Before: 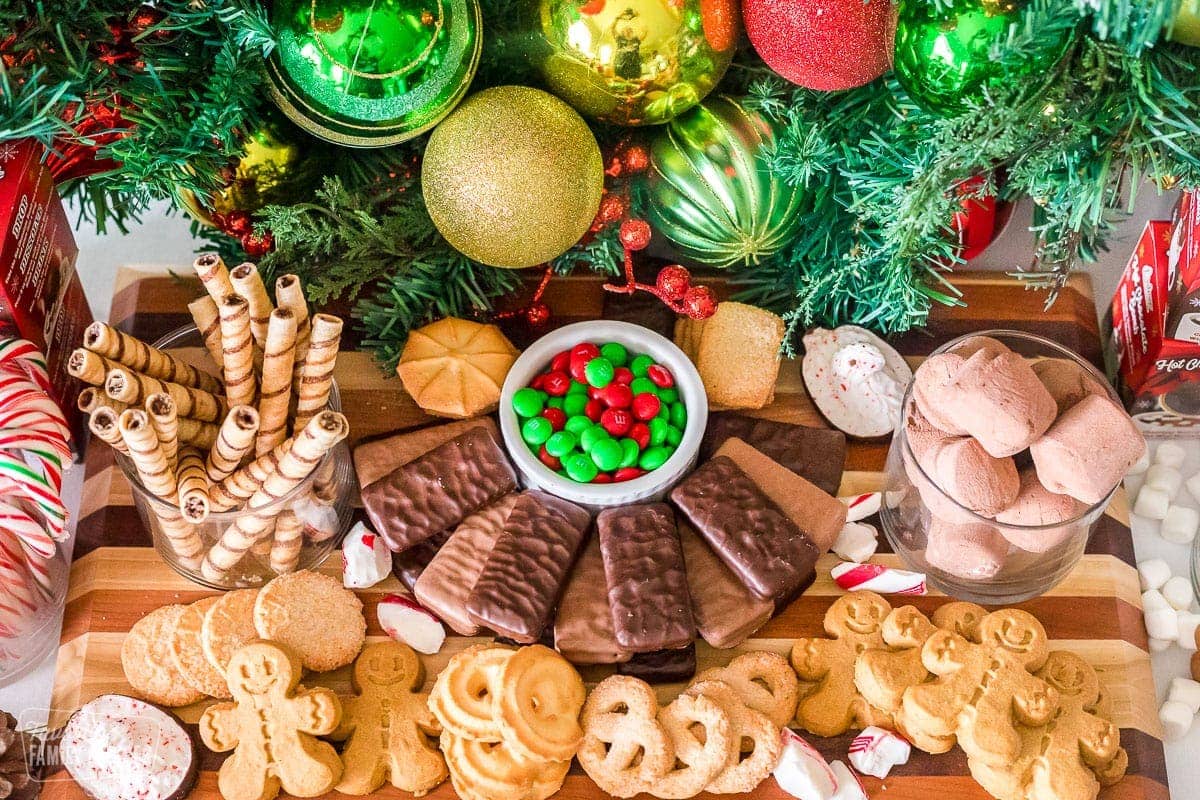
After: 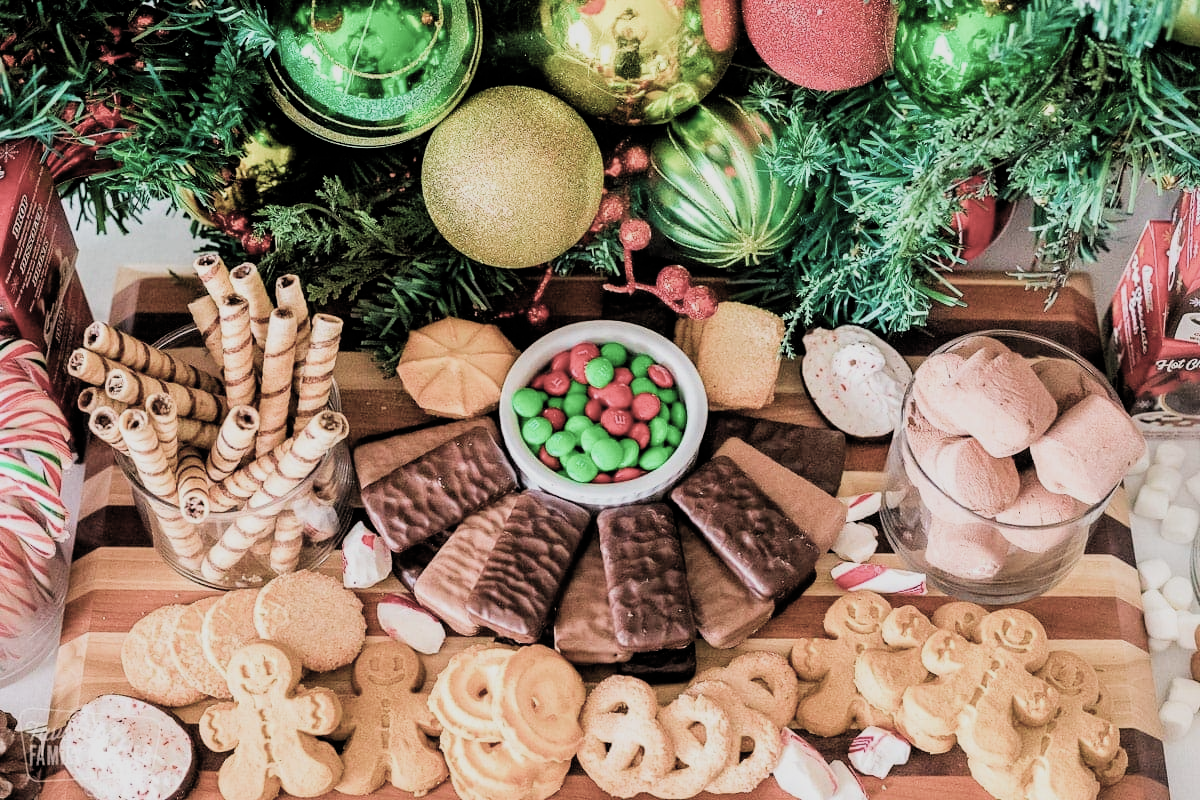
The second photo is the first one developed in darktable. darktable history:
filmic rgb: black relative exposure -5.1 EV, white relative exposure 3.95 EV, hardness 2.9, contrast 1.3, highlights saturation mix -9.94%, color science v4 (2020)
